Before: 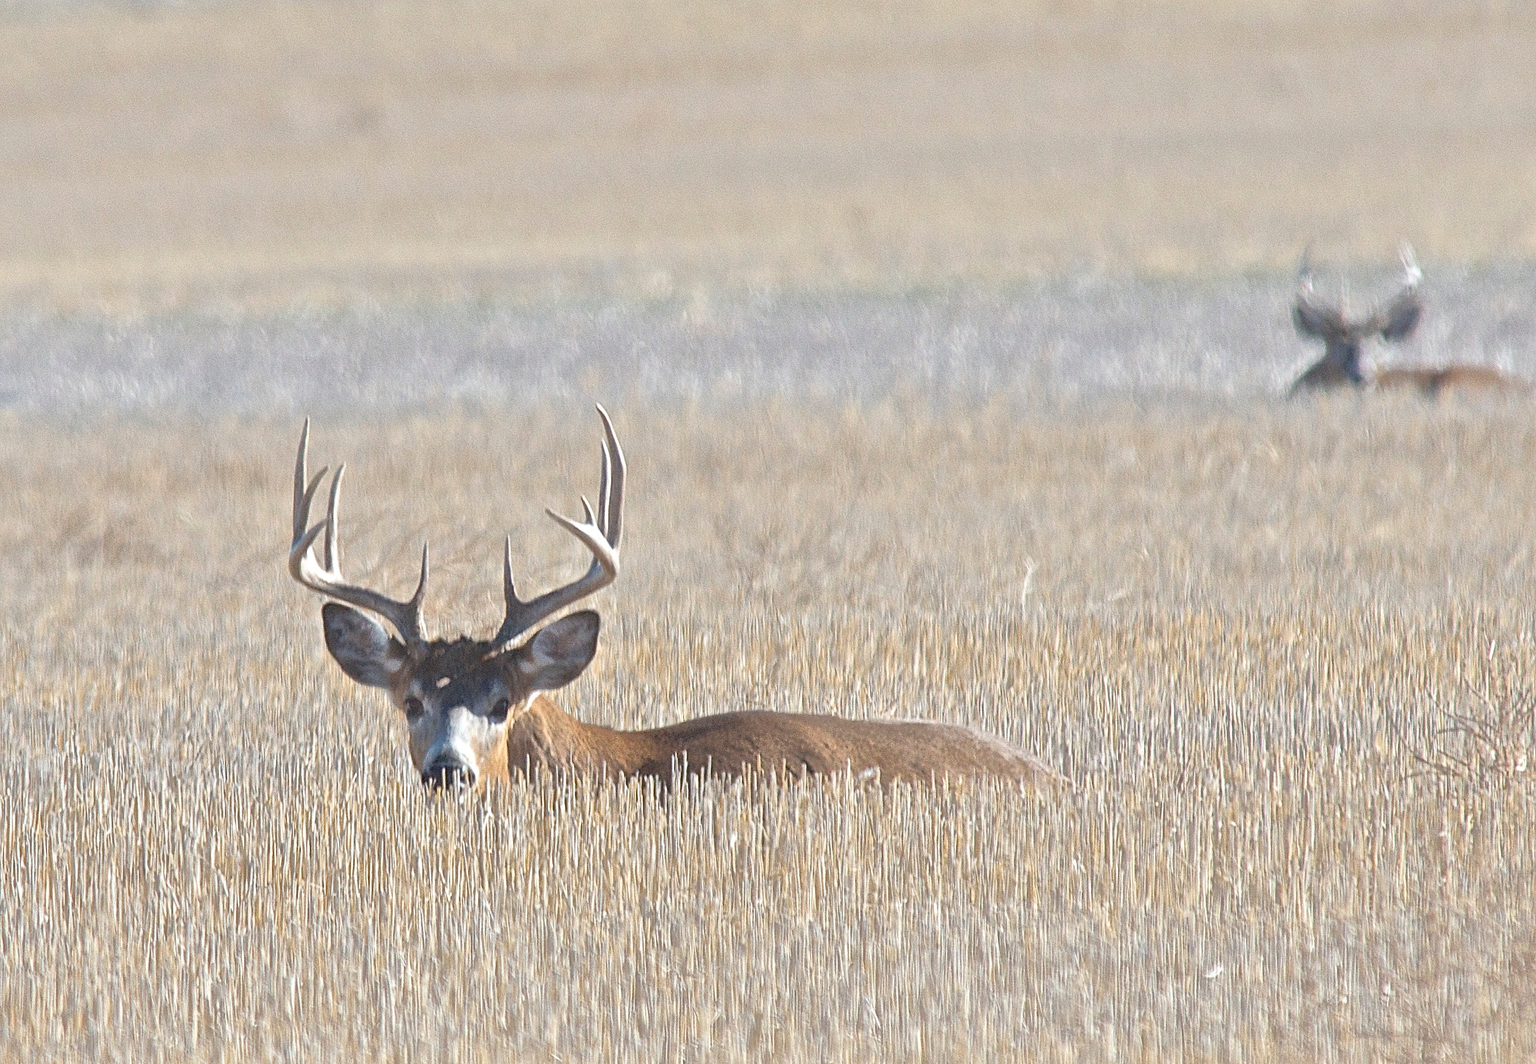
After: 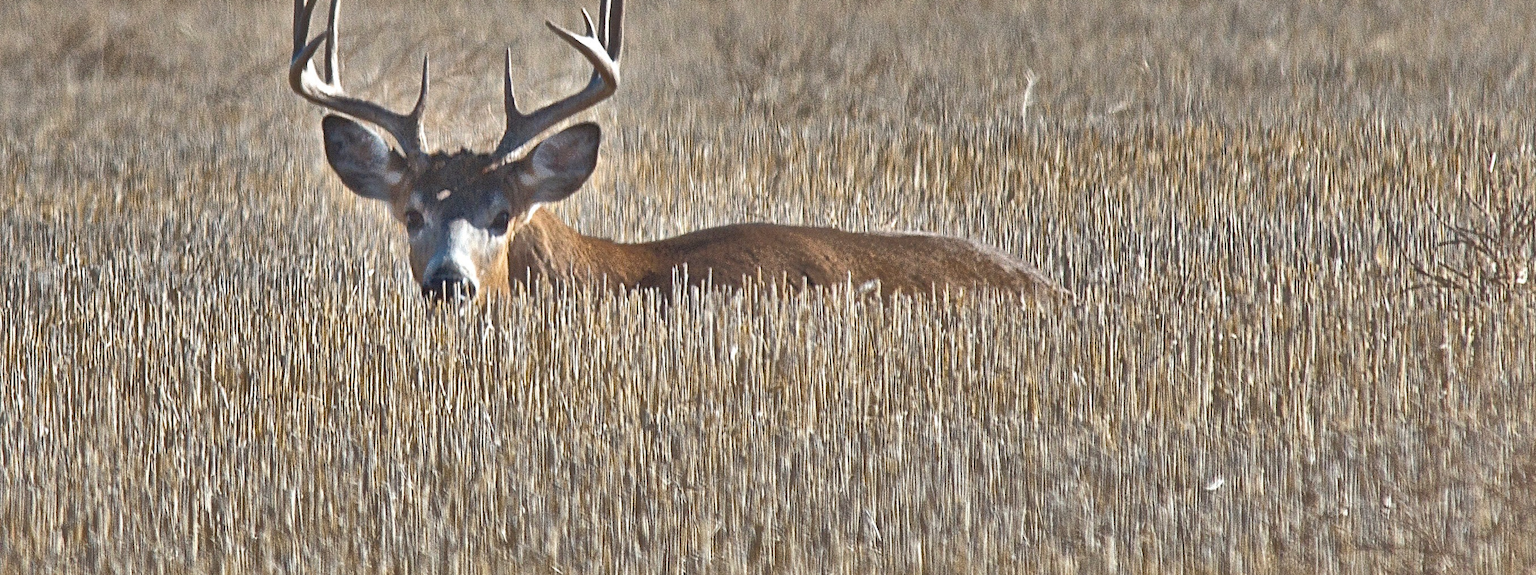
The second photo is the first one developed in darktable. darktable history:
shadows and highlights: shadows 24.22, highlights -78.19, soften with gaussian
crop and rotate: top 45.938%, right 0.015%
